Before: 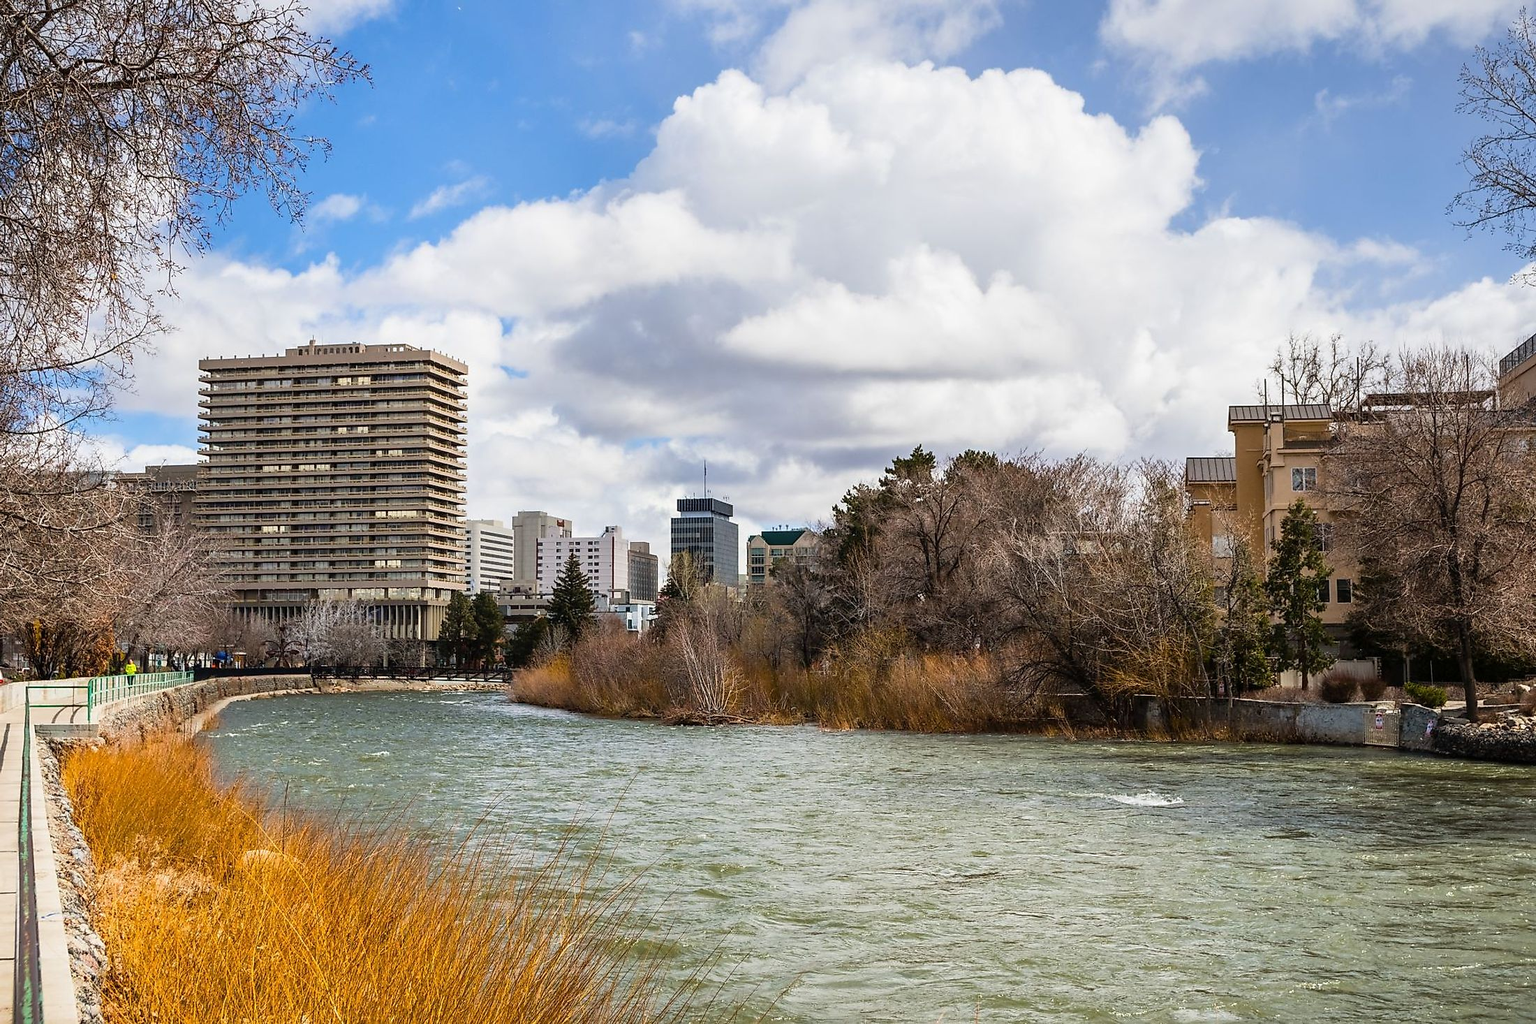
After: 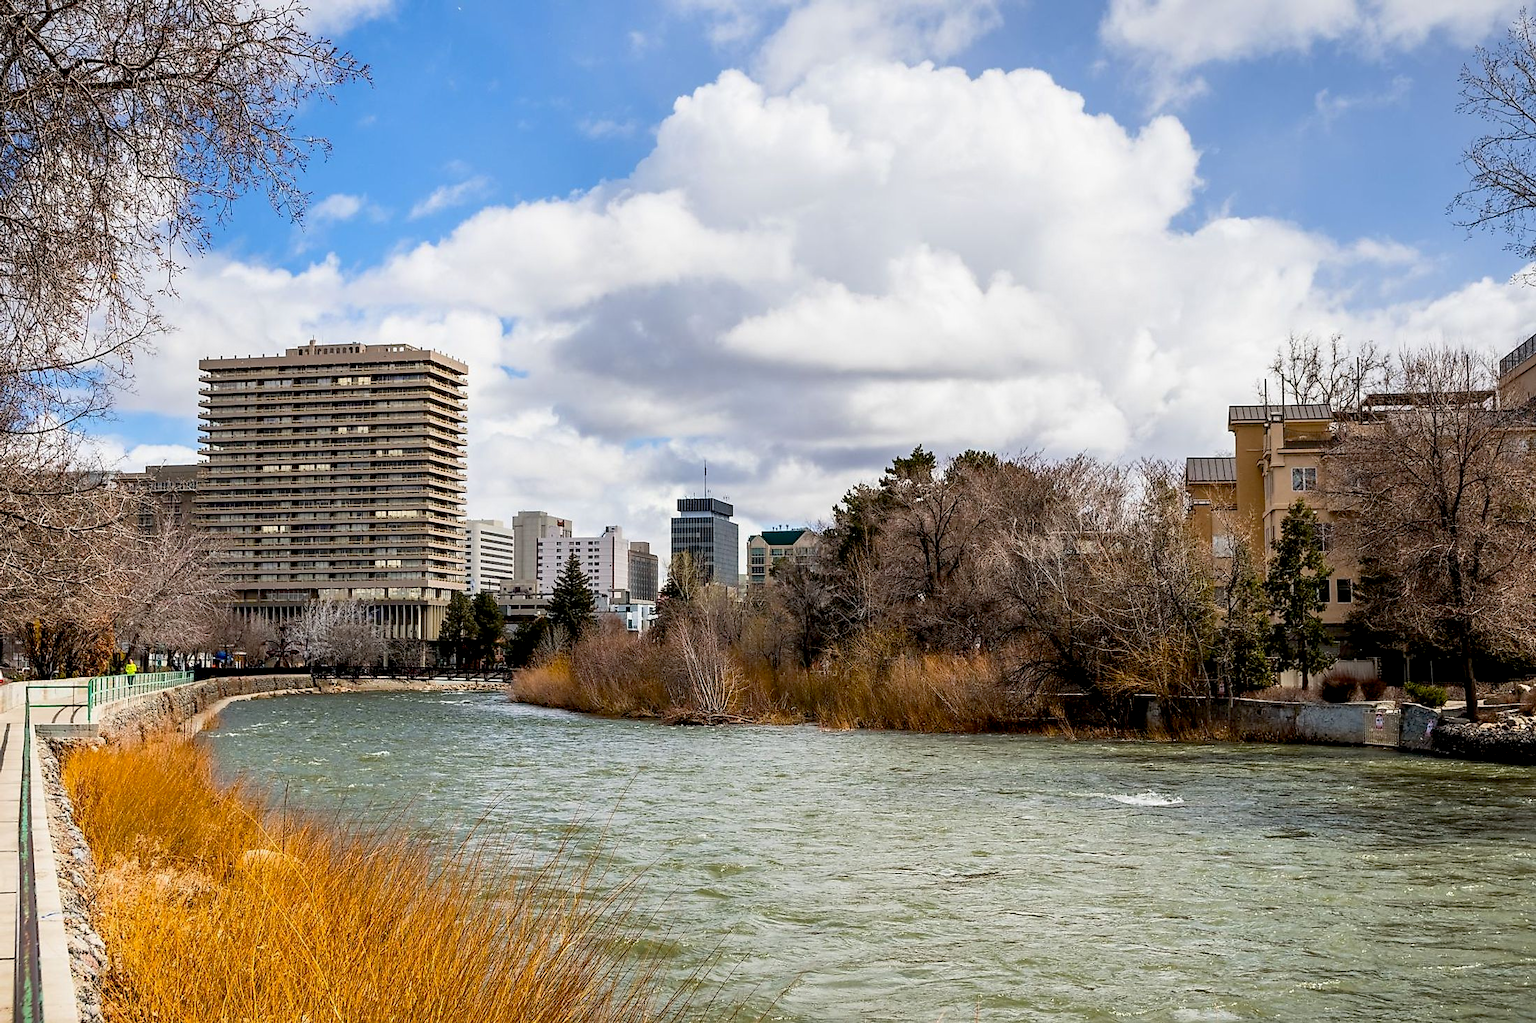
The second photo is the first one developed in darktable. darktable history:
exposure: black level correction 0.01, exposure 0.011 EV, compensate exposure bias true, compensate highlight preservation false
